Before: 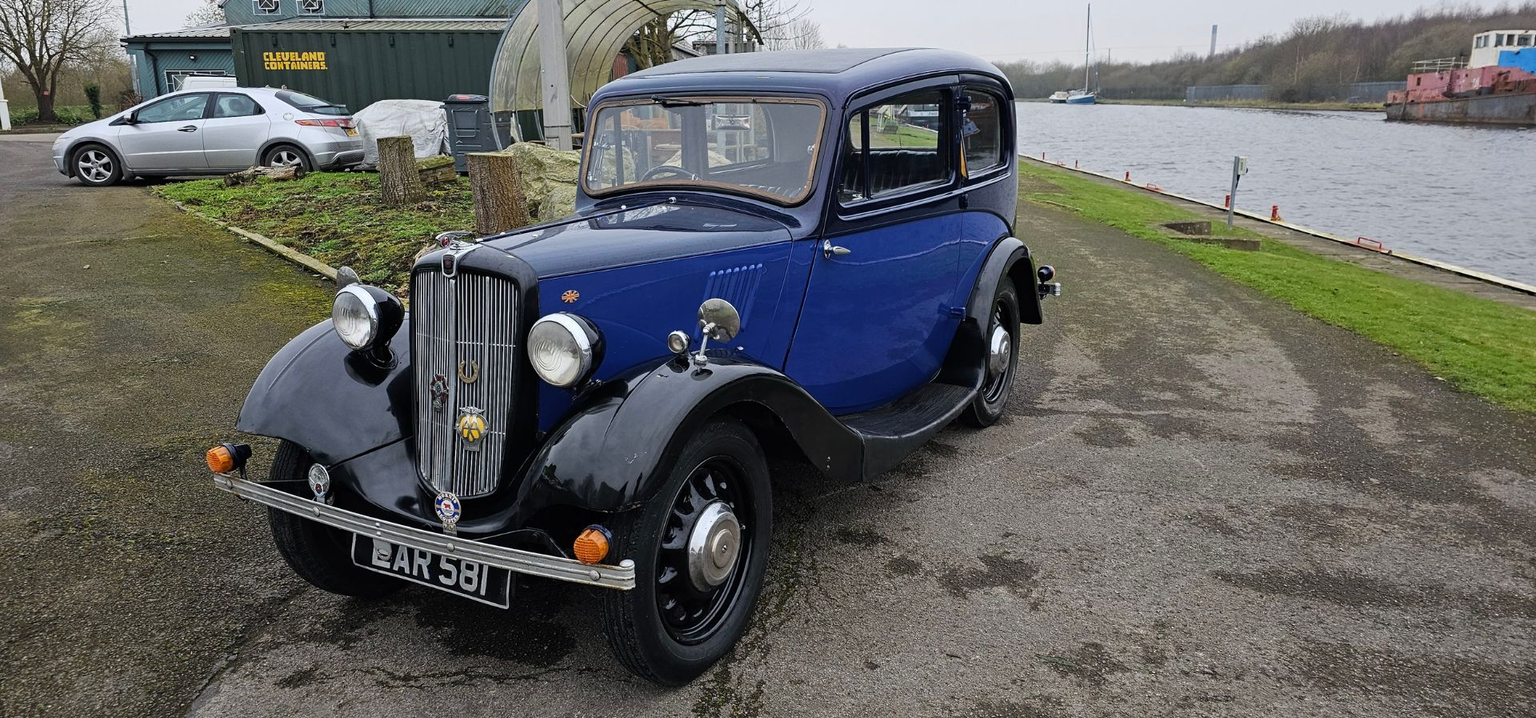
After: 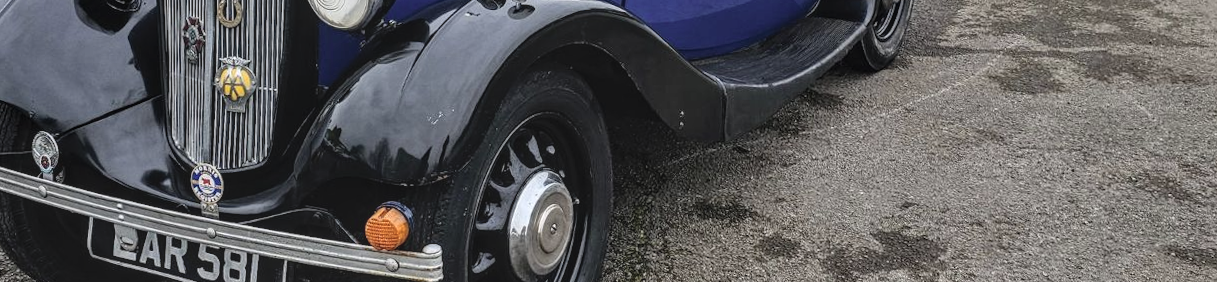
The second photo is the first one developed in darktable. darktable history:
contrast brightness saturation: contrast -0.15, brightness 0.05, saturation -0.12
local contrast: detail 150%
rotate and perspective: rotation -1°, crop left 0.011, crop right 0.989, crop top 0.025, crop bottom 0.975
crop: left 18.091%, top 51.13%, right 17.525%, bottom 16.85%
